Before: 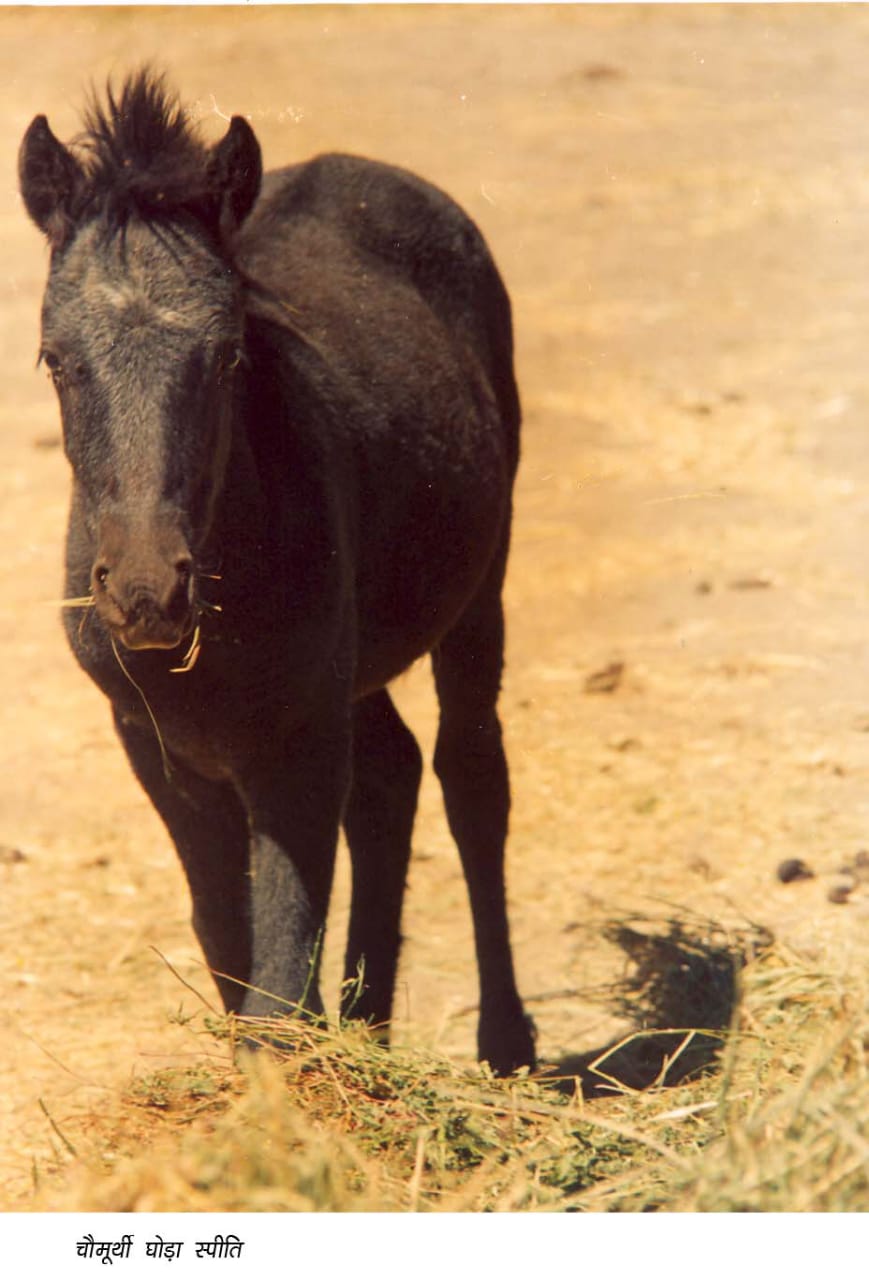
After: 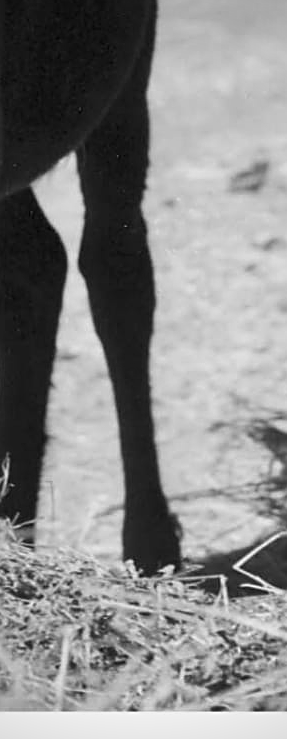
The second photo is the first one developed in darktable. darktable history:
shadows and highlights: shadows 37.27, highlights -28.18, soften with gaussian
sharpen: on, module defaults
monochrome: a 32, b 64, size 2.3, highlights 1
vignetting: saturation 0, unbound false
crop: left 40.878%, top 39.176%, right 25.993%, bottom 3.081%
